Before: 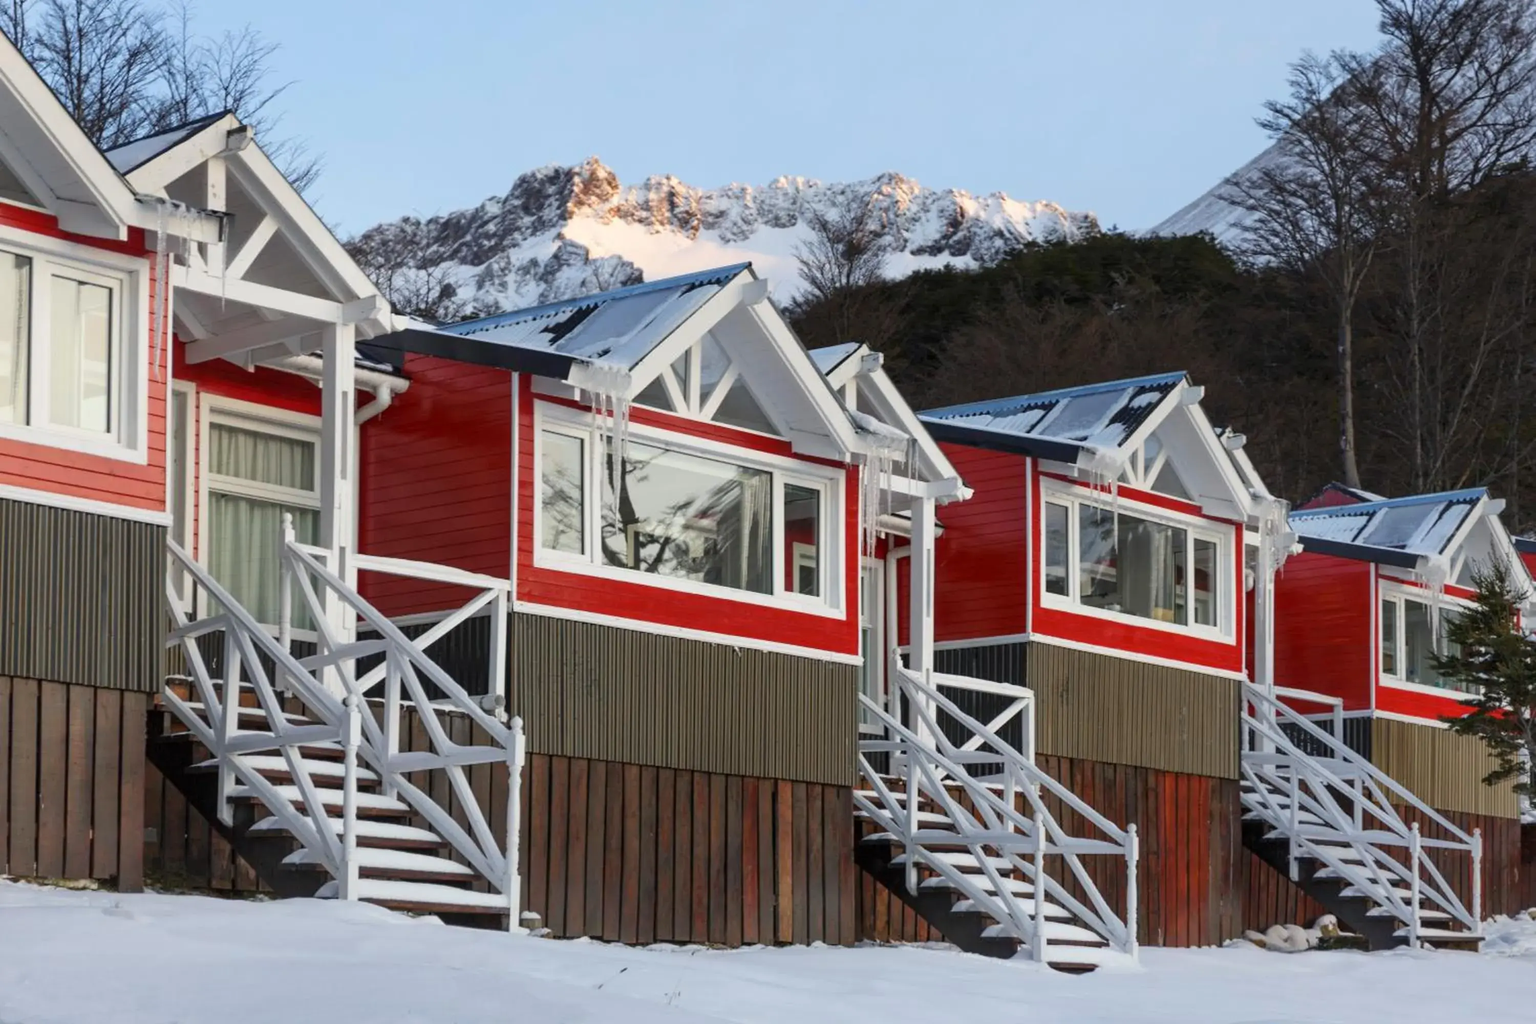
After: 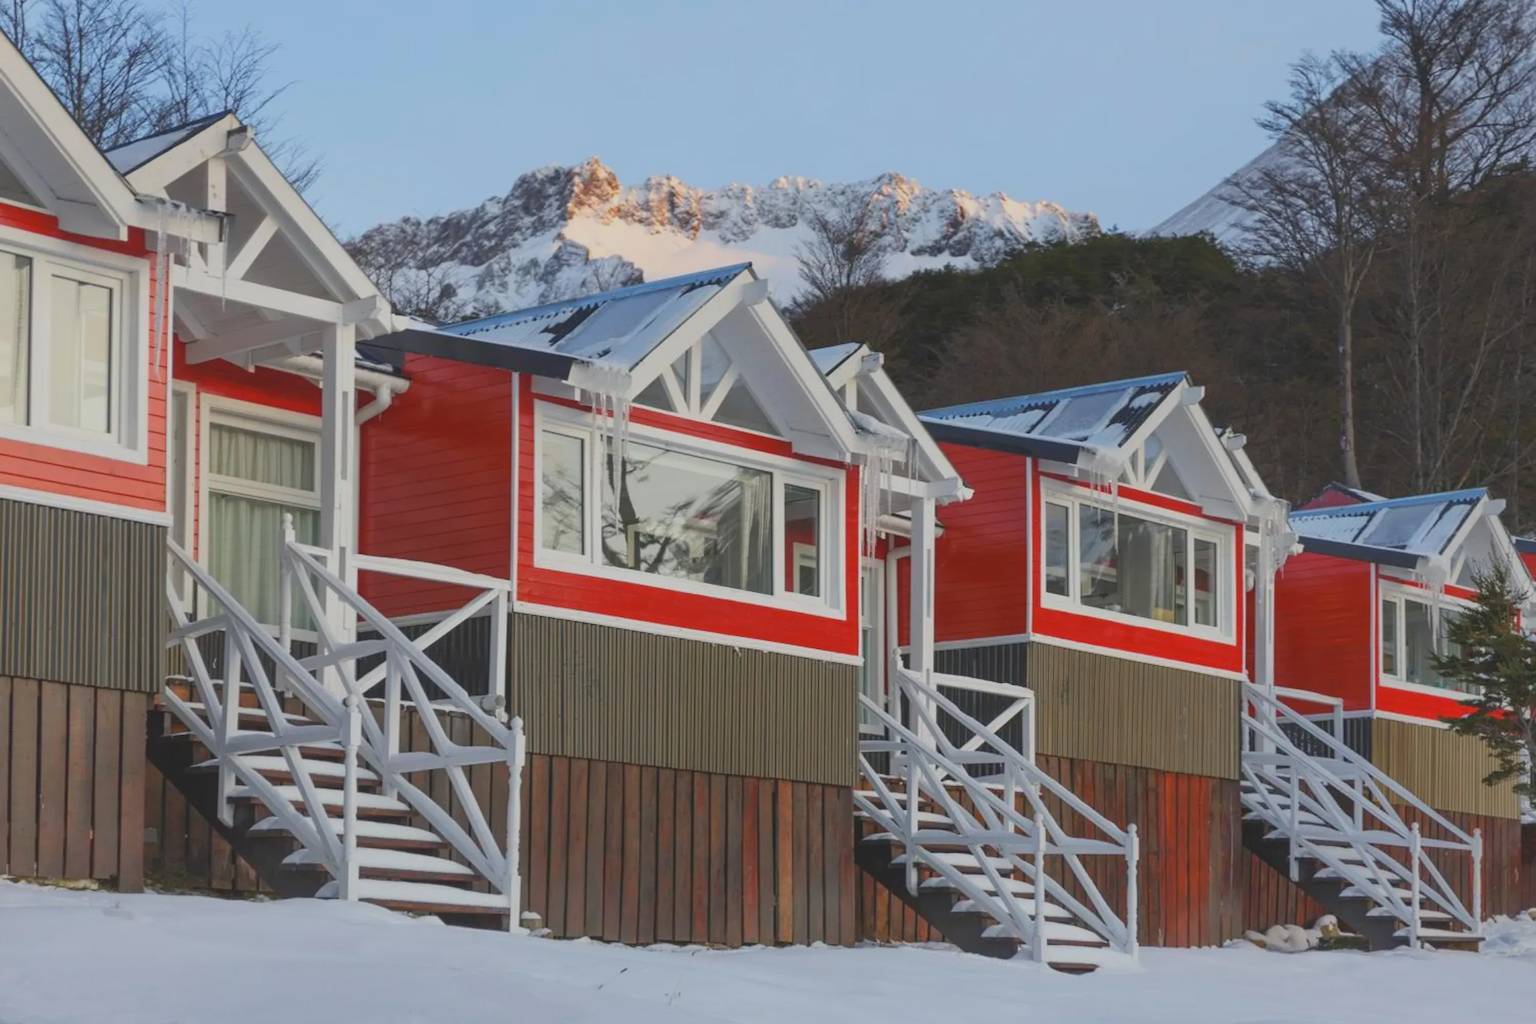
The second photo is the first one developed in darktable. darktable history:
contrast brightness saturation: contrast -0.288
